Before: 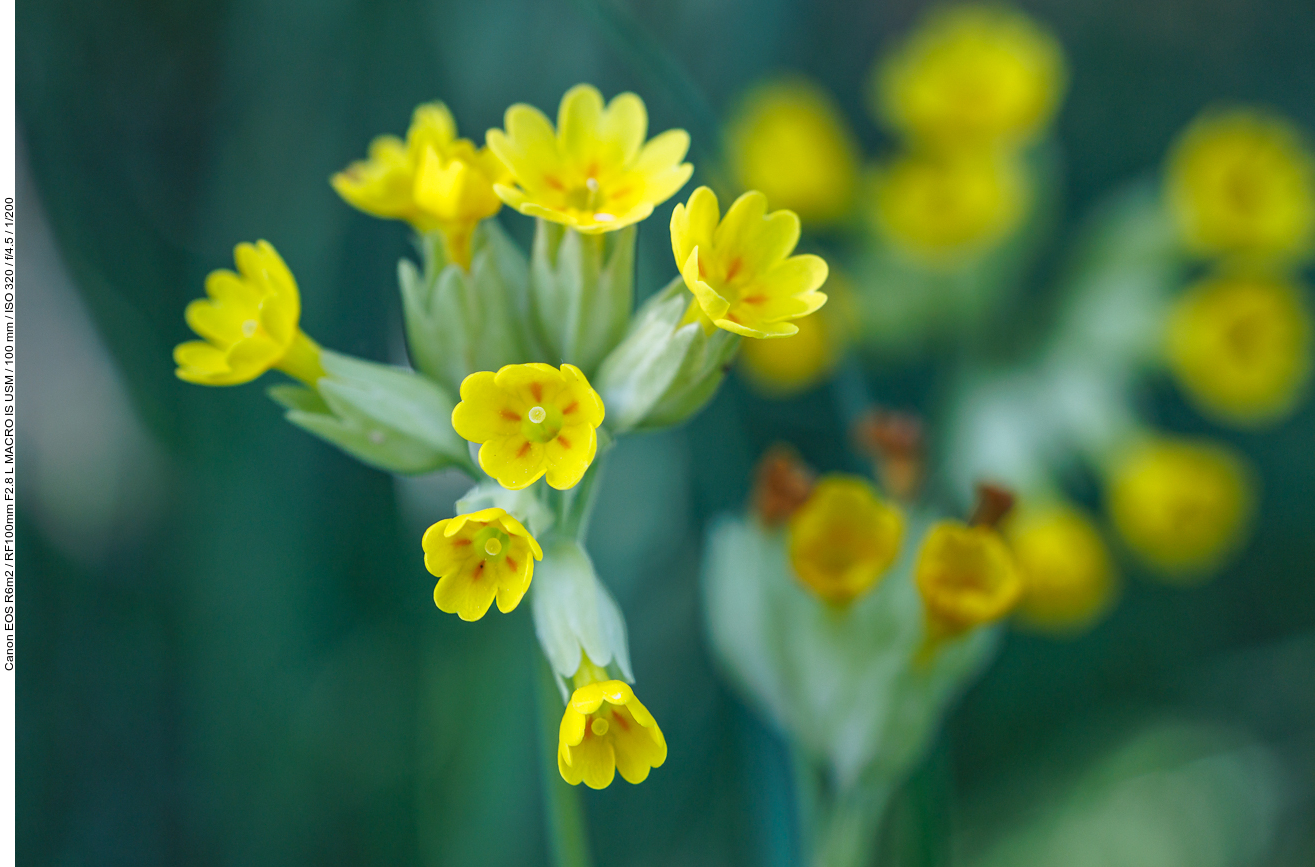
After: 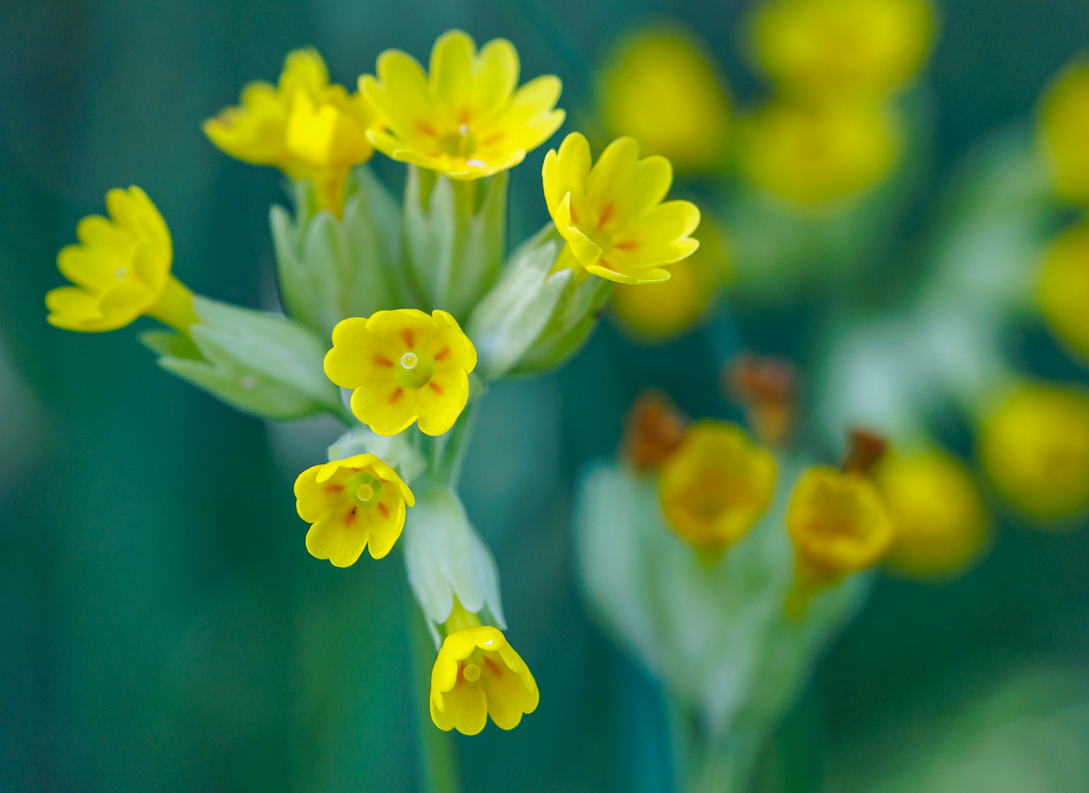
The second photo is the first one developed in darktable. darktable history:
color balance rgb: linear chroma grading › shadows 19.44%, linear chroma grading › highlights 3.42%, linear chroma grading › mid-tones 10.16%
shadows and highlights: on, module defaults
crop: left 9.807%, top 6.259%, right 7.334%, bottom 2.177%
